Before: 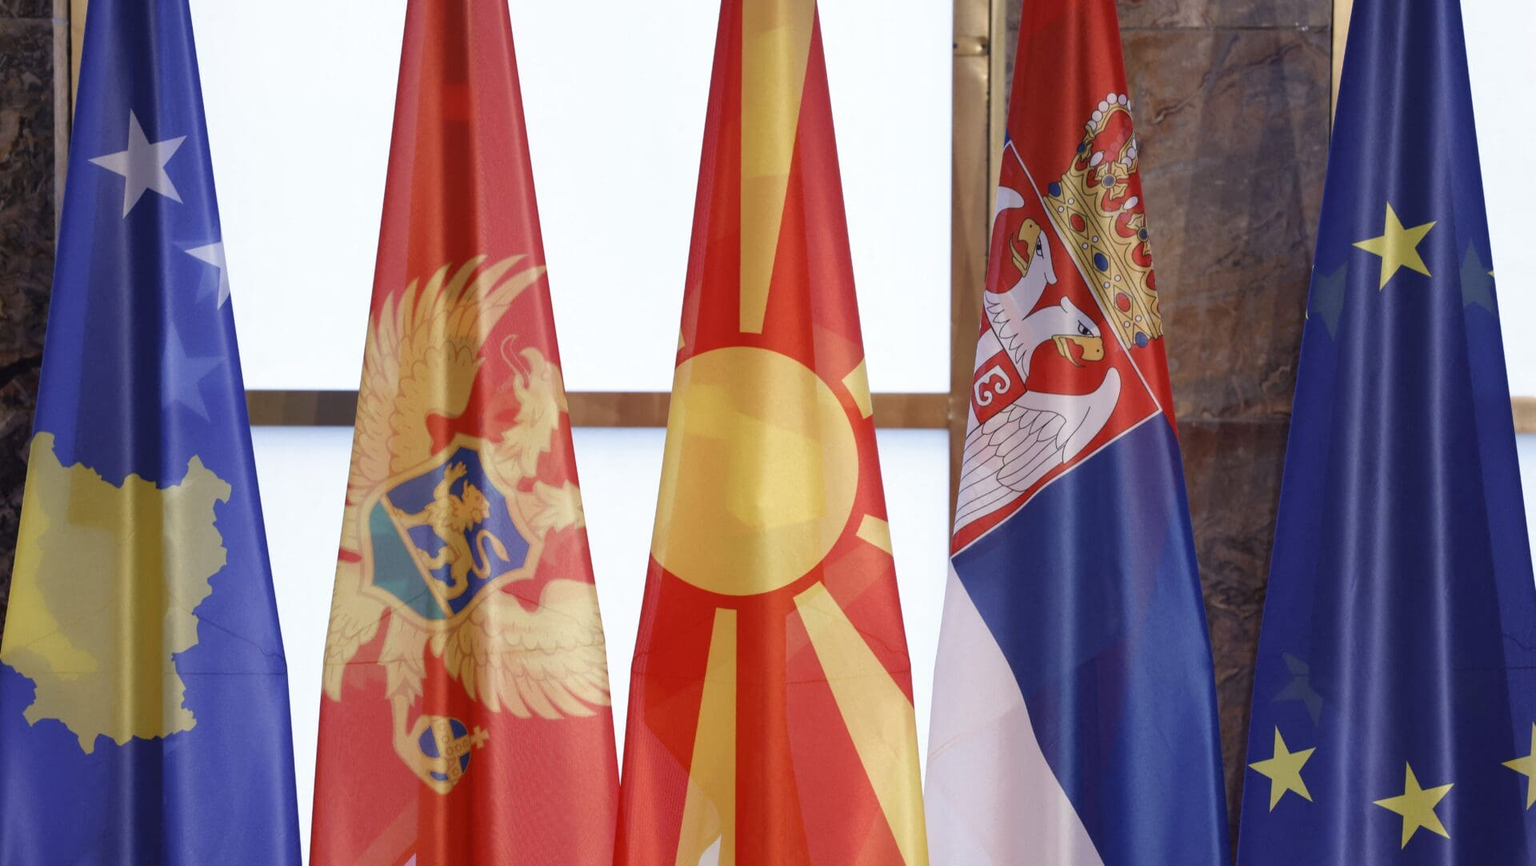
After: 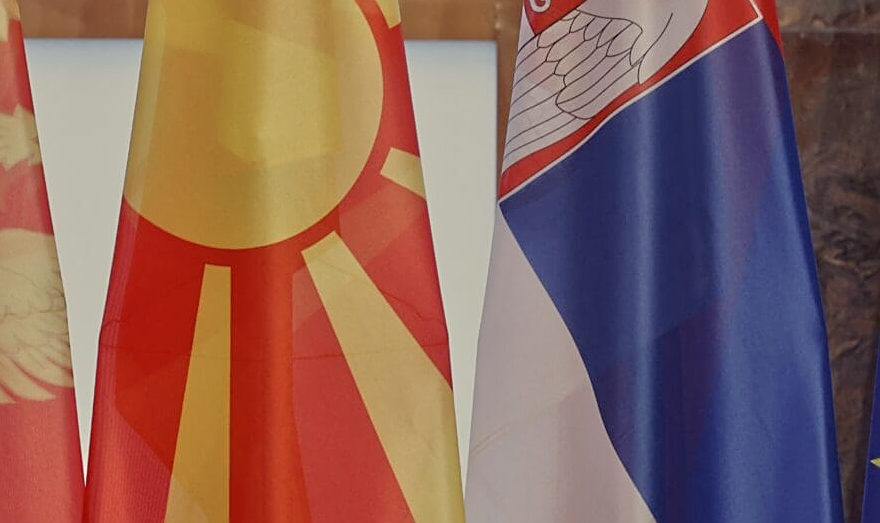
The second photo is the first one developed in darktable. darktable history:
tone equalizer: -8 EV -0.002 EV, -7 EV 0.005 EV, -6 EV -0.008 EV, -5 EV 0.007 EV, -4 EV -0.042 EV, -3 EV -0.233 EV, -2 EV -0.662 EV, -1 EV -0.983 EV, +0 EV -0.969 EV, smoothing diameter 2%, edges refinement/feathering 20, mask exposure compensation -1.57 EV, filter diffusion 5
white balance: red 1.029, blue 0.92
sharpen: on, module defaults
crop: left 35.976%, top 45.819%, right 18.162%, bottom 5.807%
